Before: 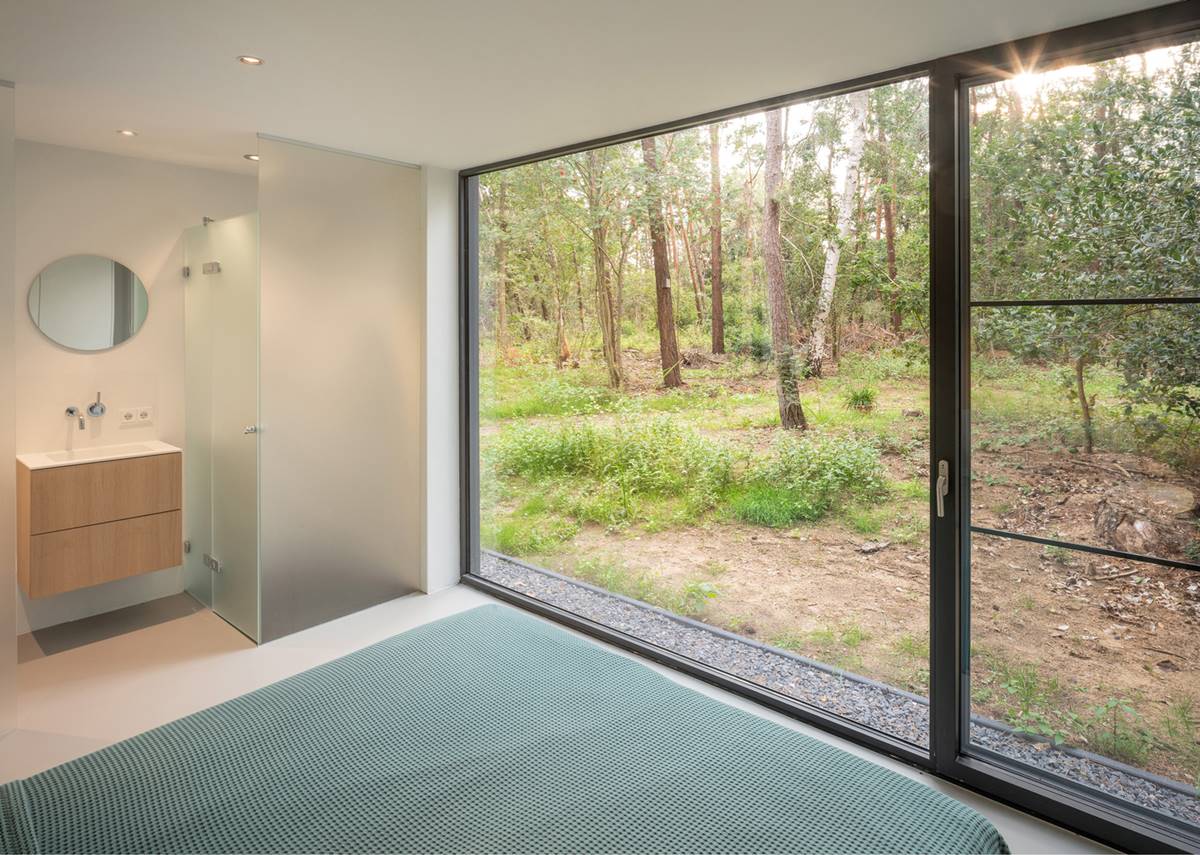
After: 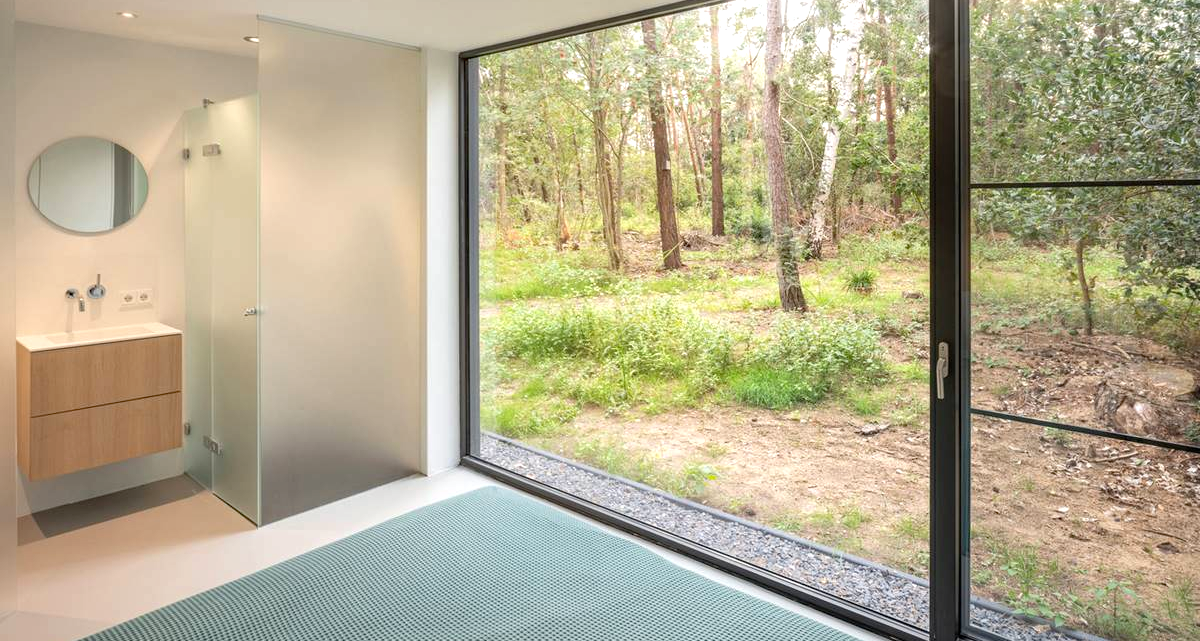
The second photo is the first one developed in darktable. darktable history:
haze removal: compatibility mode true, adaptive false
crop: top 13.819%, bottom 11.169%
shadows and highlights: radius 110.86, shadows 51.09, white point adjustment 9.16, highlights -4.17, highlights color adjustment 32.2%, soften with gaussian
